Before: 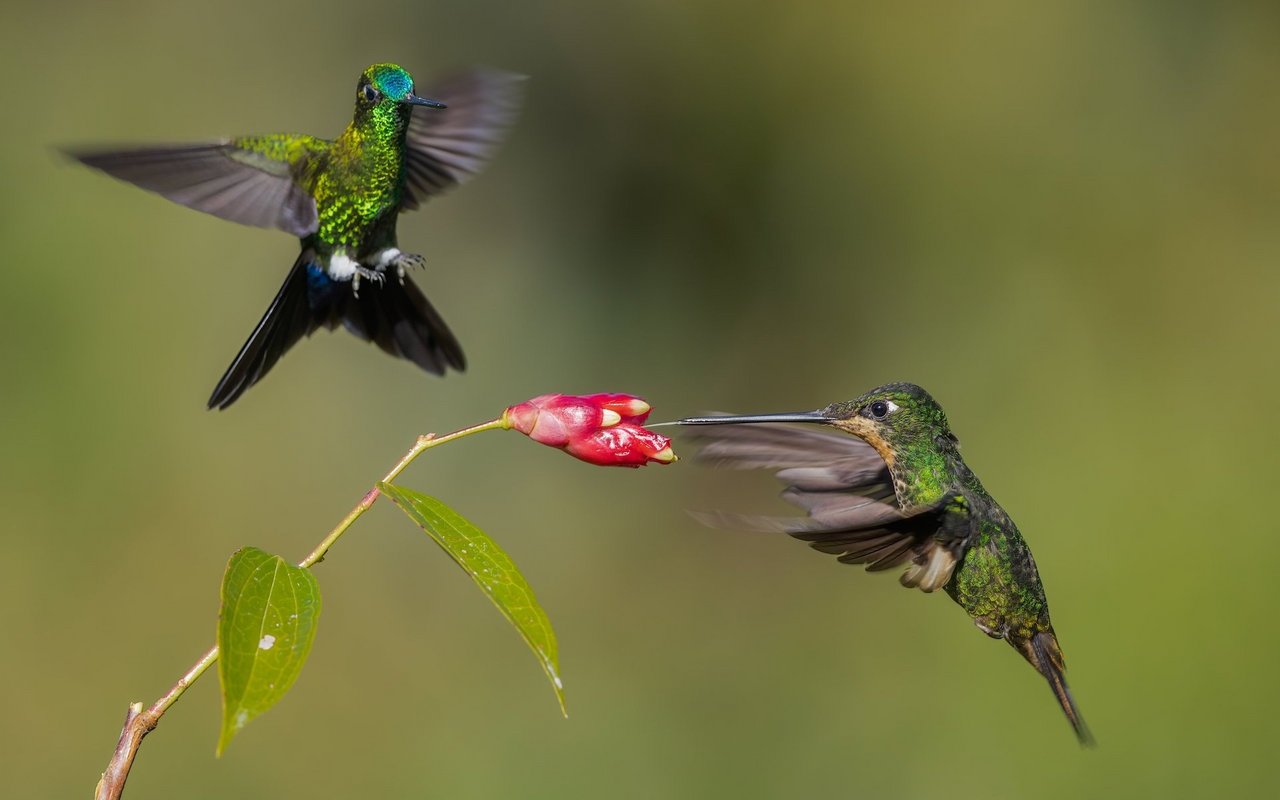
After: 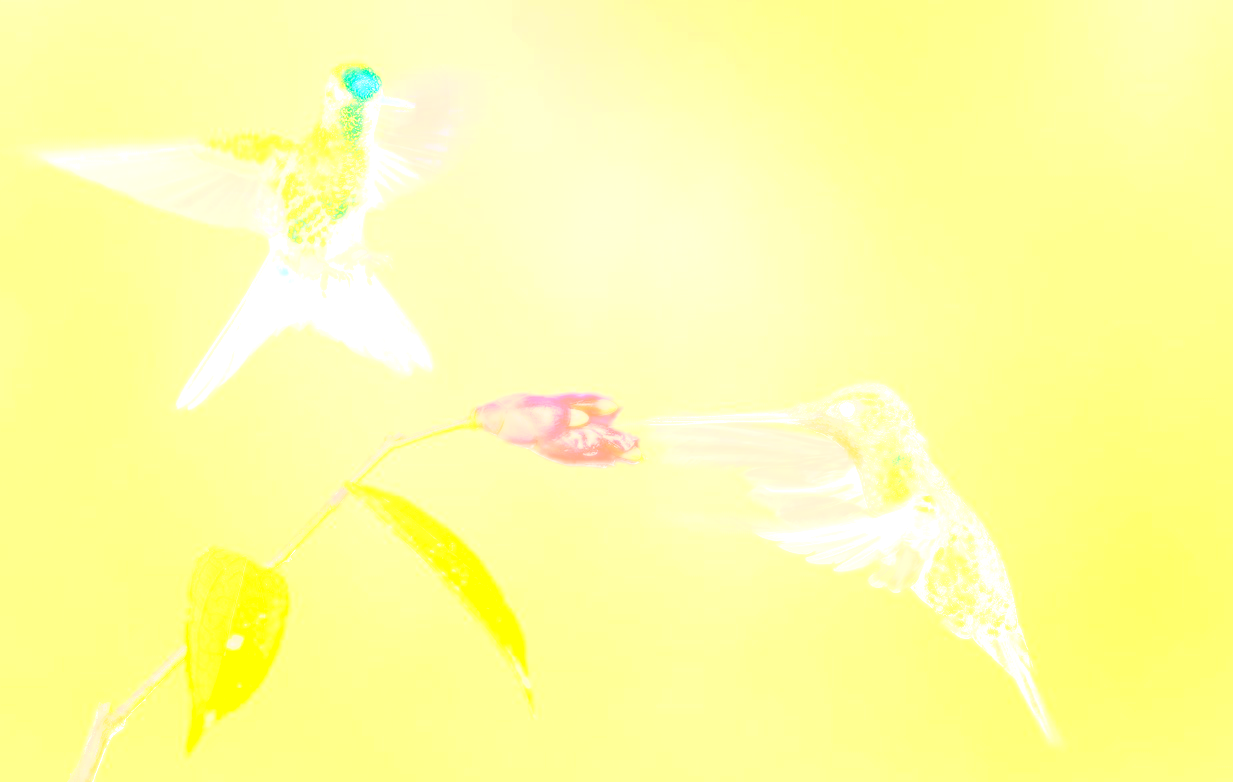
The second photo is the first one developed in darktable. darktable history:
shadows and highlights: soften with gaussian
tone curve: curves: ch0 [(0, 0) (0.105, 0.068) (0.181, 0.185) (0.28, 0.291) (0.384, 0.404) (0.485, 0.531) (0.638, 0.681) (0.795, 0.879) (1, 0.977)]; ch1 [(0, 0) (0.161, 0.092) (0.35, 0.33) (0.379, 0.401) (0.456, 0.469) (0.504, 0.5) (0.512, 0.514) (0.58, 0.597) (0.635, 0.646) (1, 1)]; ch2 [(0, 0) (0.371, 0.362) (0.437, 0.437) (0.5, 0.5) (0.53, 0.523) (0.56, 0.58) (0.622, 0.606) (1, 1)], color space Lab, independent channels, preserve colors none
local contrast: detail 130%
white balance: red 1.138, green 0.996, blue 0.812
exposure: exposure 0.661 EV, compensate highlight preservation false
bloom: size 70%, threshold 25%, strength 70%
base curve: curves: ch0 [(0, 0) (0.032, 0.025) (0.121, 0.166) (0.206, 0.329) (0.605, 0.79) (1, 1)], preserve colors none
crop and rotate: left 2.536%, right 1.107%, bottom 2.246%
